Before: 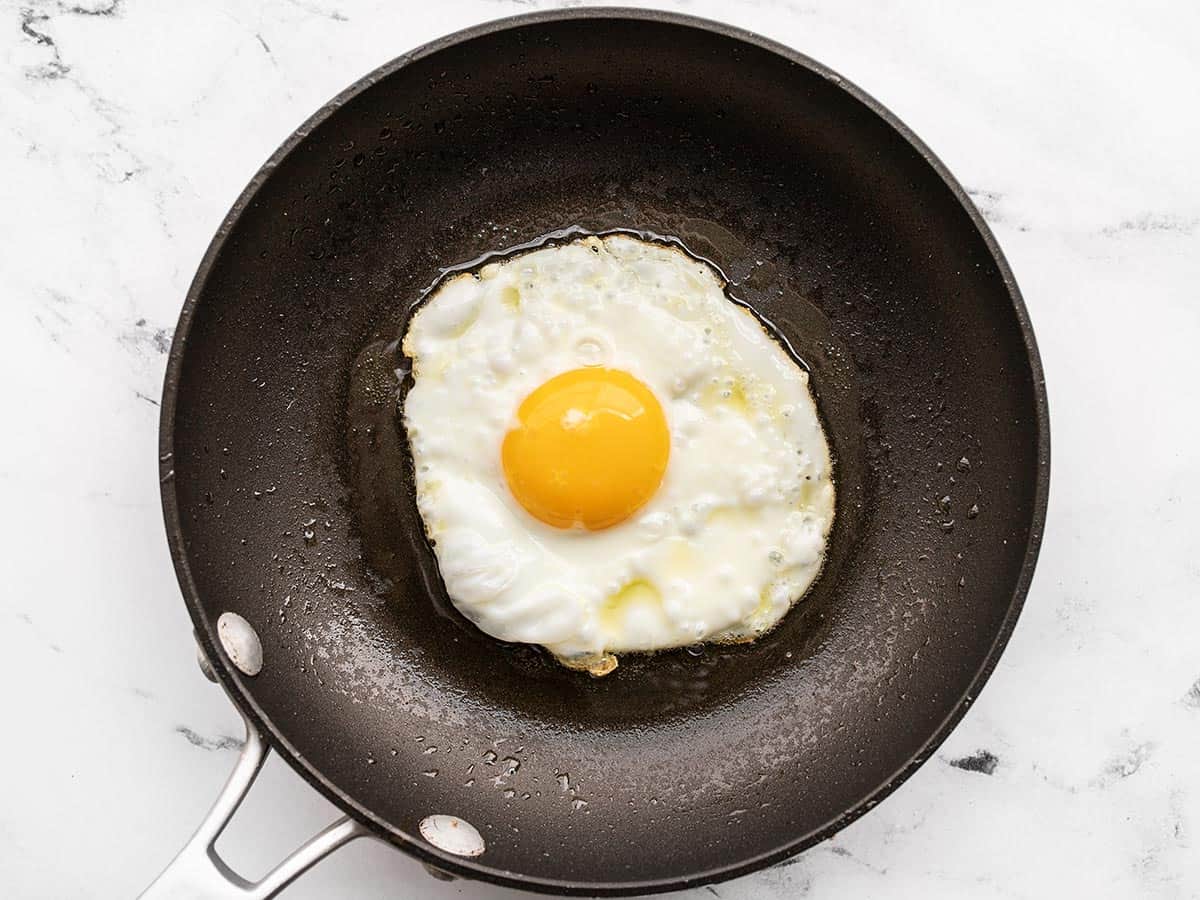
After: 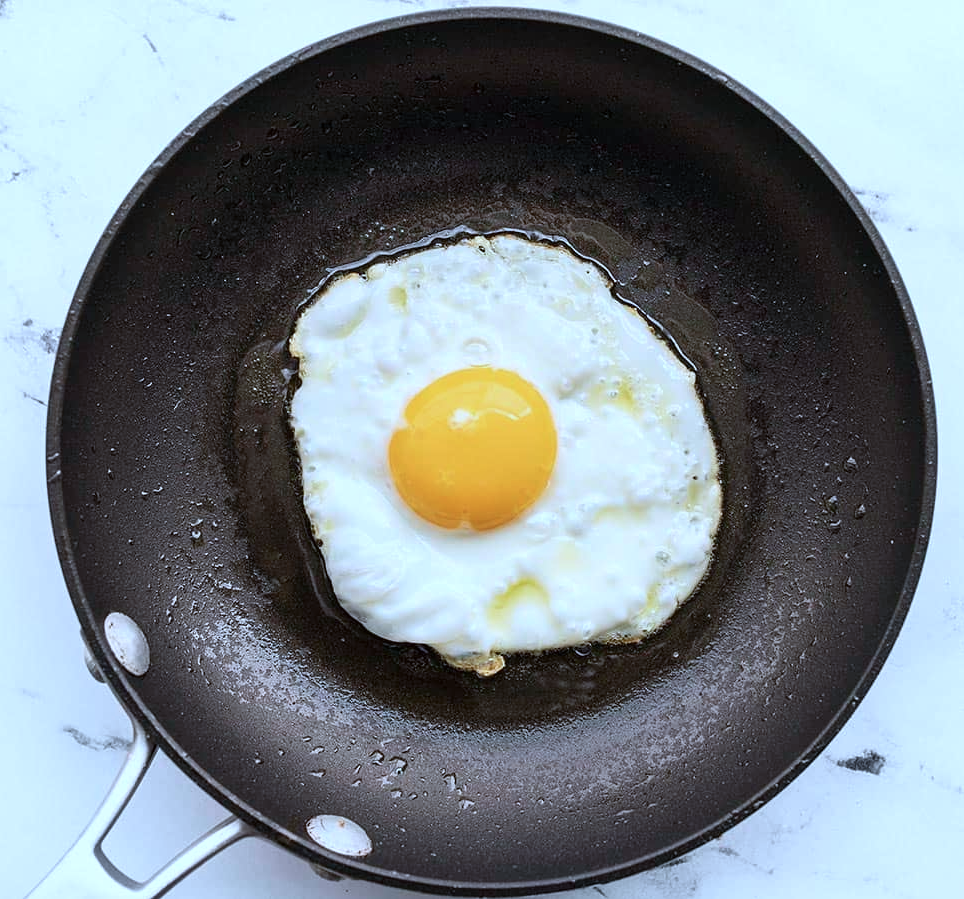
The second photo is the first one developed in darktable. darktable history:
crop and rotate: left 9.473%, right 10.113%
levels: mode automatic, levels [0.062, 0.494, 0.925]
color calibration: illuminant custom, x 0.389, y 0.387, temperature 3841.21 K
